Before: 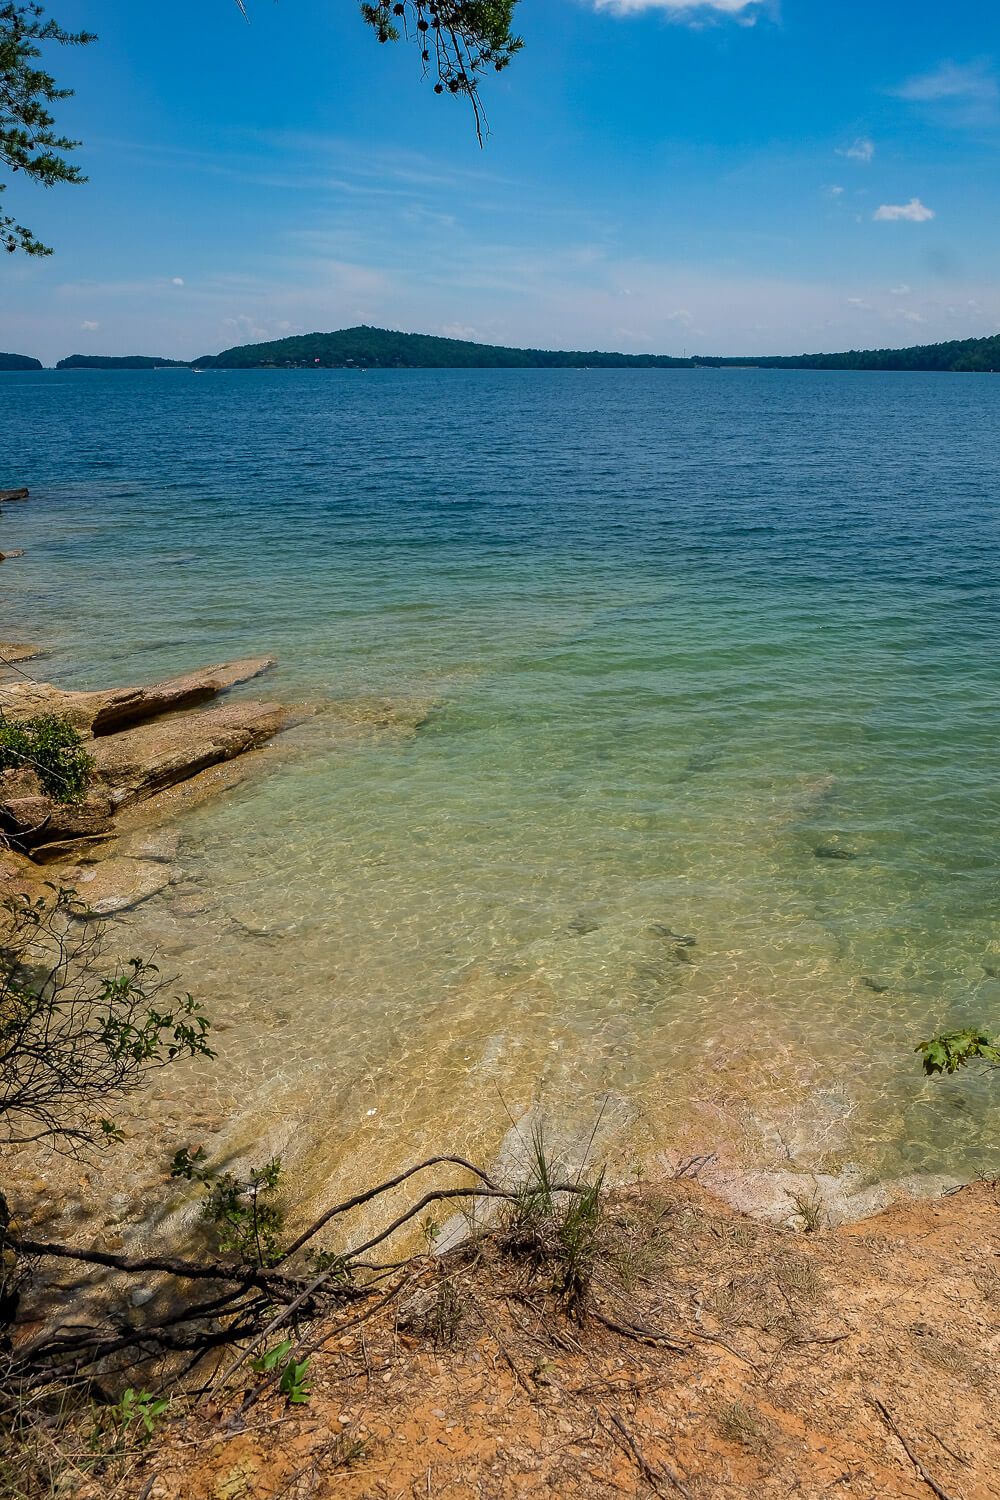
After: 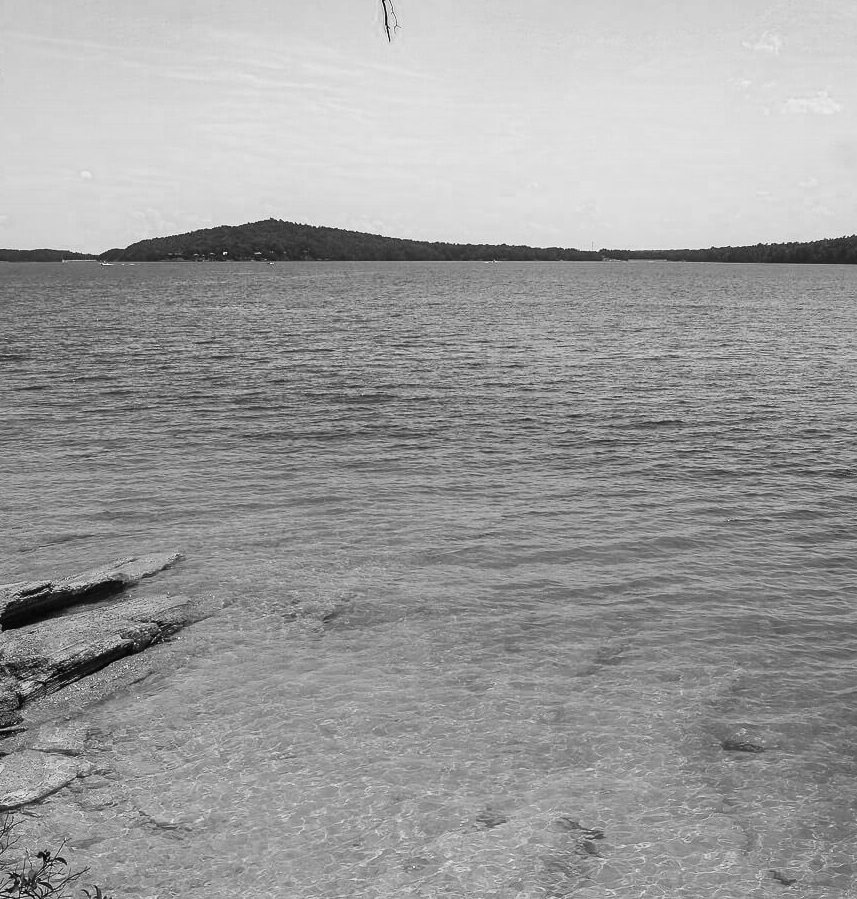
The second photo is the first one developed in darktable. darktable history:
crop and rotate: left 9.287%, top 7.213%, right 4.983%, bottom 32.799%
color zones: curves: ch0 [(0, 0.613) (0.01, 0.613) (0.245, 0.448) (0.498, 0.529) (0.642, 0.665) (0.879, 0.777) (0.99, 0.613)]; ch1 [(0, 0) (0.143, 0) (0.286, 0) (0.429, 0) (0.571, 0) (0.714, 0) (0.857, 0)]
tone curve: curves: ch0 [(0, 0.013) (0.104, 0.103) (0.258, 0.267) (0.448, 0.487) (0.709, 0.794) (0.886, 0.922) (0.994, 0.971)]; ch1 [(0, 0) (0.335, 0.298) (0.446, 0.413) (0.488, 0.484) (0.515, 0.508) (0.566, 0.593) (0.635, 0.661) (1, 1)]; ch2 [(0, 0) (0.314, 0.301) (0.437, 0.403) (0.502, 0.494) (0.528, 0.54) (0.557, 0.559) (0.612, 0.62) (0.715, 0.691) (1, 1)], preserve colors none
